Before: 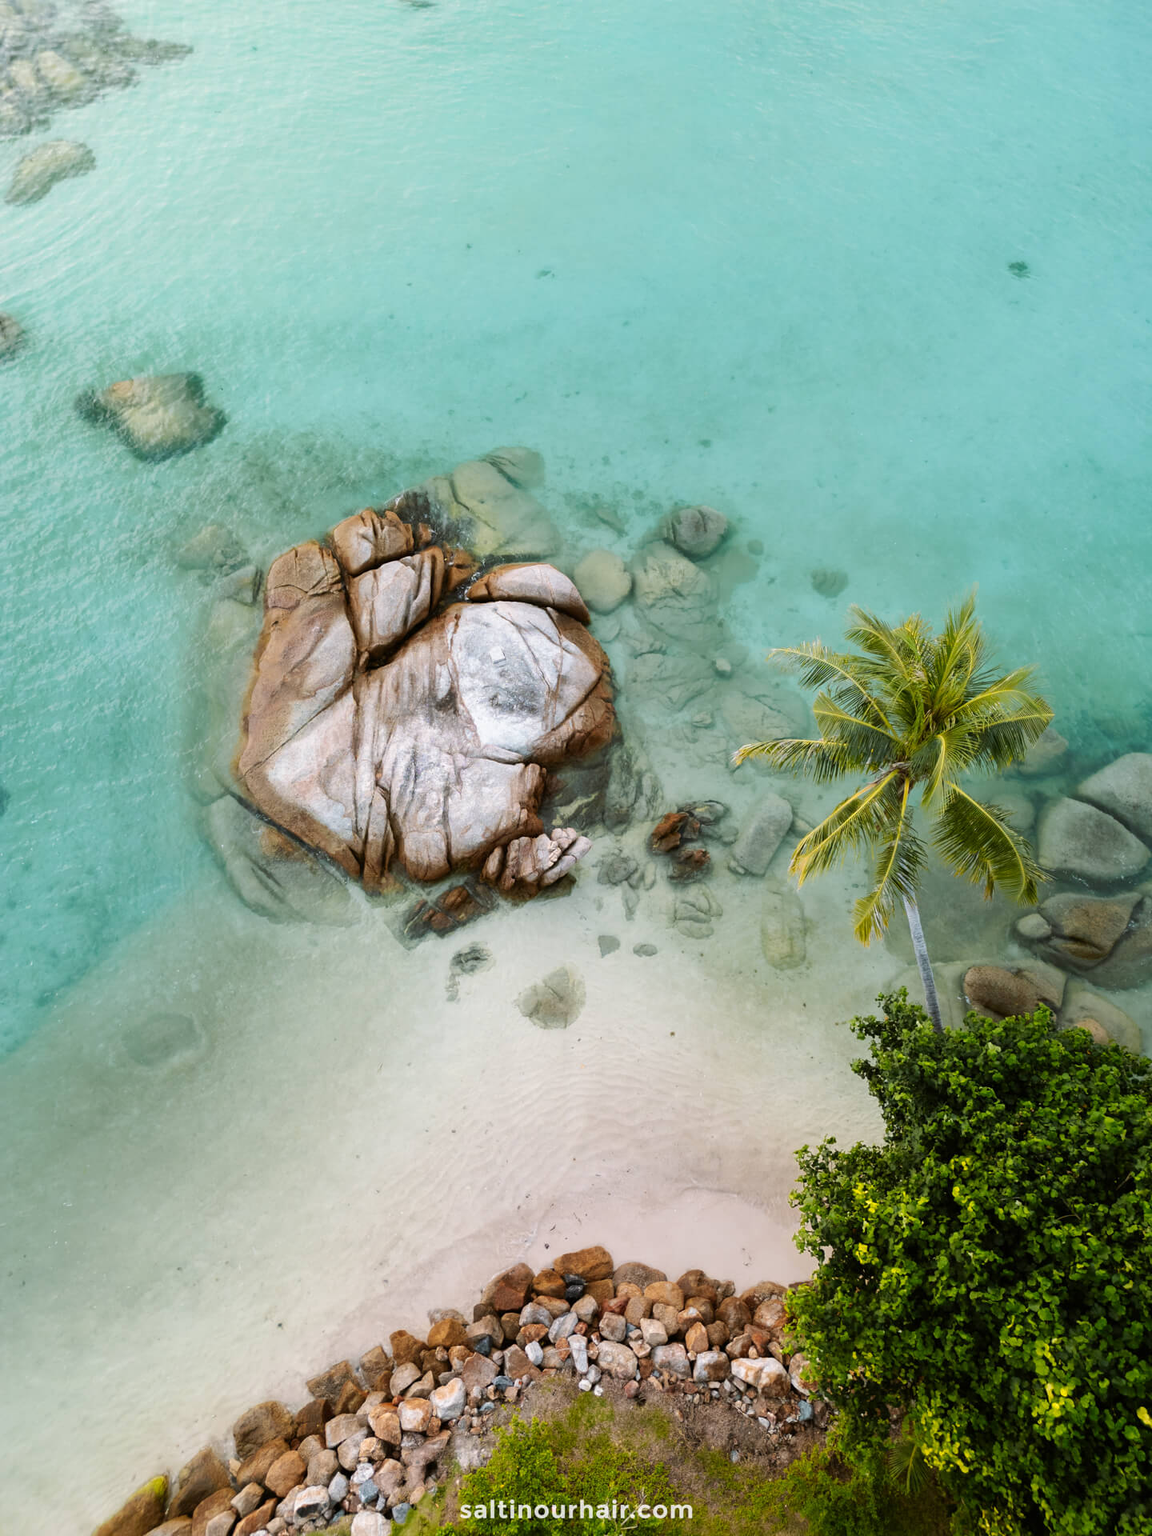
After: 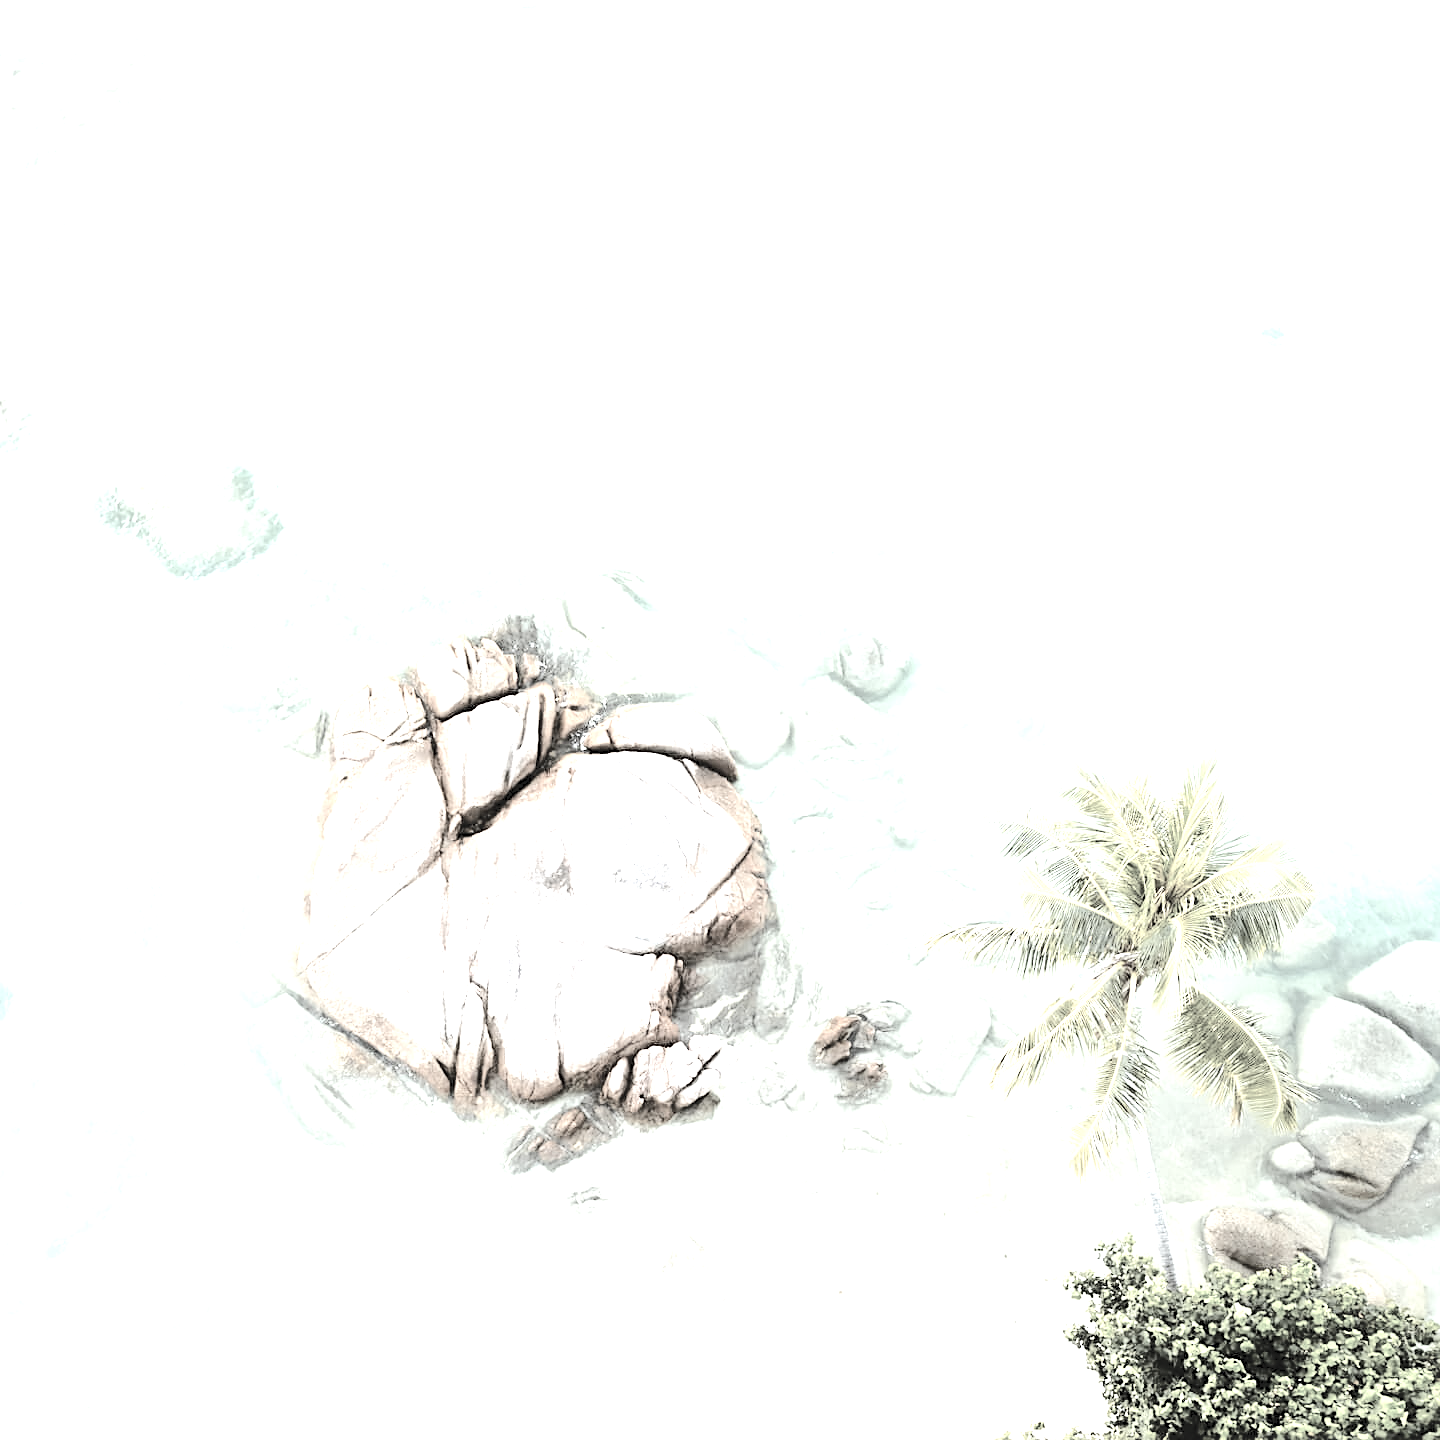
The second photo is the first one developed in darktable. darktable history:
crop: bottom 24.99%
color correction: highlights b* -0.026, saturation 0.213
contrast brightness saturation: contrast 0.138, brightness 0.217
exposure: black level correction 0, exposure 1.632 EV, compensate exposure bias true, compensate highlight preservation false
tone curve: curves: ch0 [(0, 0) (0.003, 0.049) (0.011, 0.052) (0.025, 0.061) (0.044, 0.08) (0.069, 0.101) (0.1, 0.119) (0.136, 0.139) (0.177, 0.172) (0.224, 0.222) (0.277, 0.292) (0.335, 0.367) (0.399, 0.444) (0.468, 0.538) (0.543, 0.623) (0.623, 0.713) (0.709, 0.784) (0.801, 0.844) (0.898, 0.916) (1, 1)], color space Lab, independent channels, preserve colors none
sharpen: on, module defaults
tone equalizer: -8 EV -0.788 EV, -7 EV -0.714 EV, -6 EV -0.621 EV, -5 EV -0.396 EV, -3 EV 0.367 EV, -2 EV 0.6 EV, -1 EV 0.695 EV, +0 EV 0.768 EV
